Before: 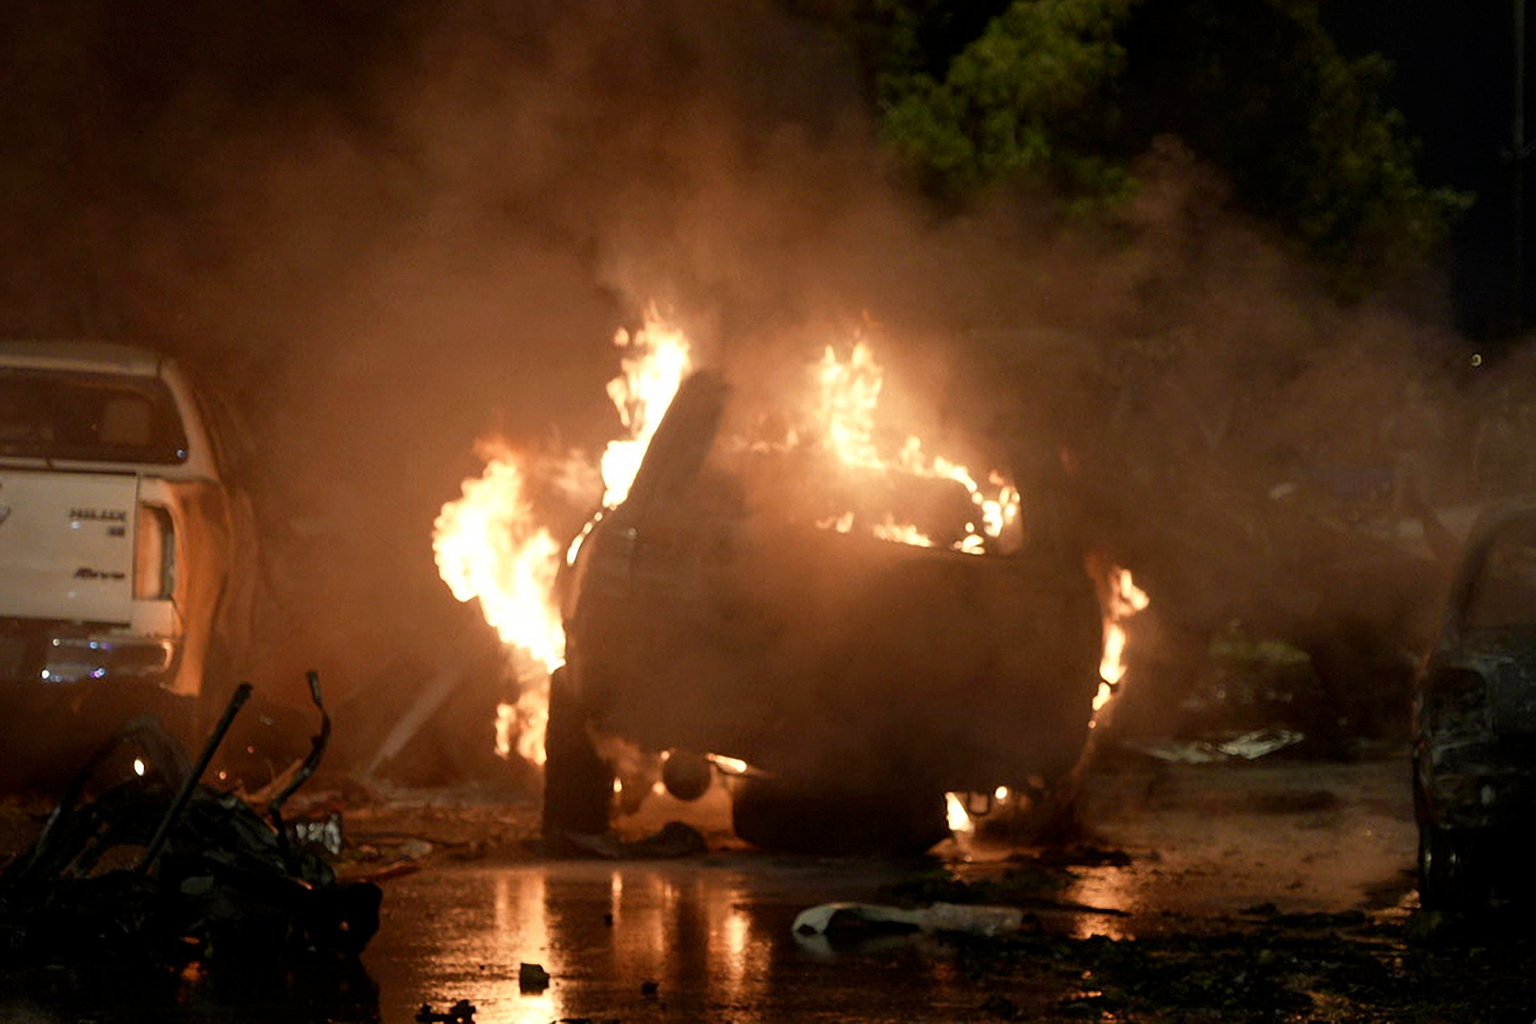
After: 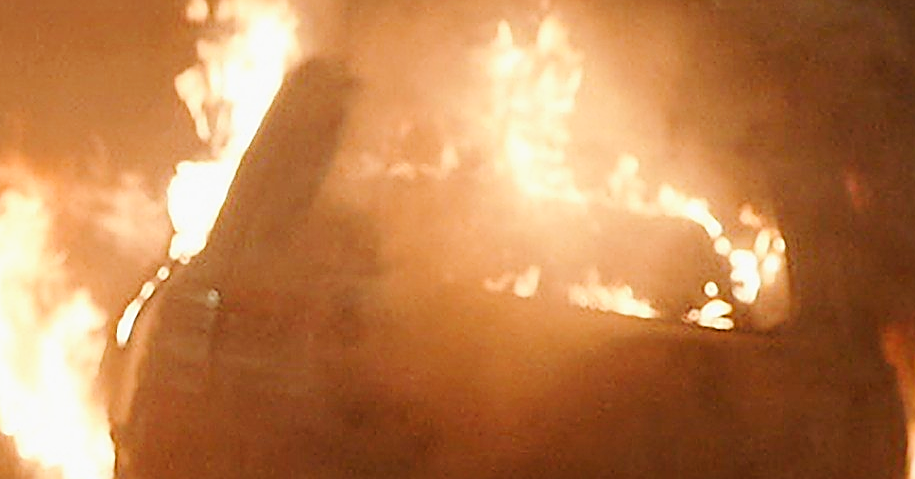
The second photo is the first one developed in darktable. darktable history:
crop: left 31.803%, top 32.4%, right 27.794%, bottom 35.898%
sharpen: radius 1.41, amount 1.265, threshold 0.652
tone curve: curves: ch0 [(0, 0) (0.071, 0.047) (0.266, 0.26) (0.483, 0.554) (0.753, 0.811) (1, 0.983)]; ch1 [(0, 0) (0.346, 0.307) (0.408, 0.387) (0.463, 0.465) (0.482, 0.493) (0.502, 0.499) (0.517, 0.502) (0.55, 0.548) (0.597, 0.61) (0.651, 0.698) (1, 1)]; ch2 [(0, 0) (0.346, 0.34) (0.434, 0.46) (0.485, 0.494) (0.5, 0.498) (0.517, 0.506) (0.526, 0.545) (0.583, 0.61) (0.625, 0.659) (1, 1)], preserve colors none
contrast brightness saturation: contrast 0.052, brightness 0.067, saturation 0.011
